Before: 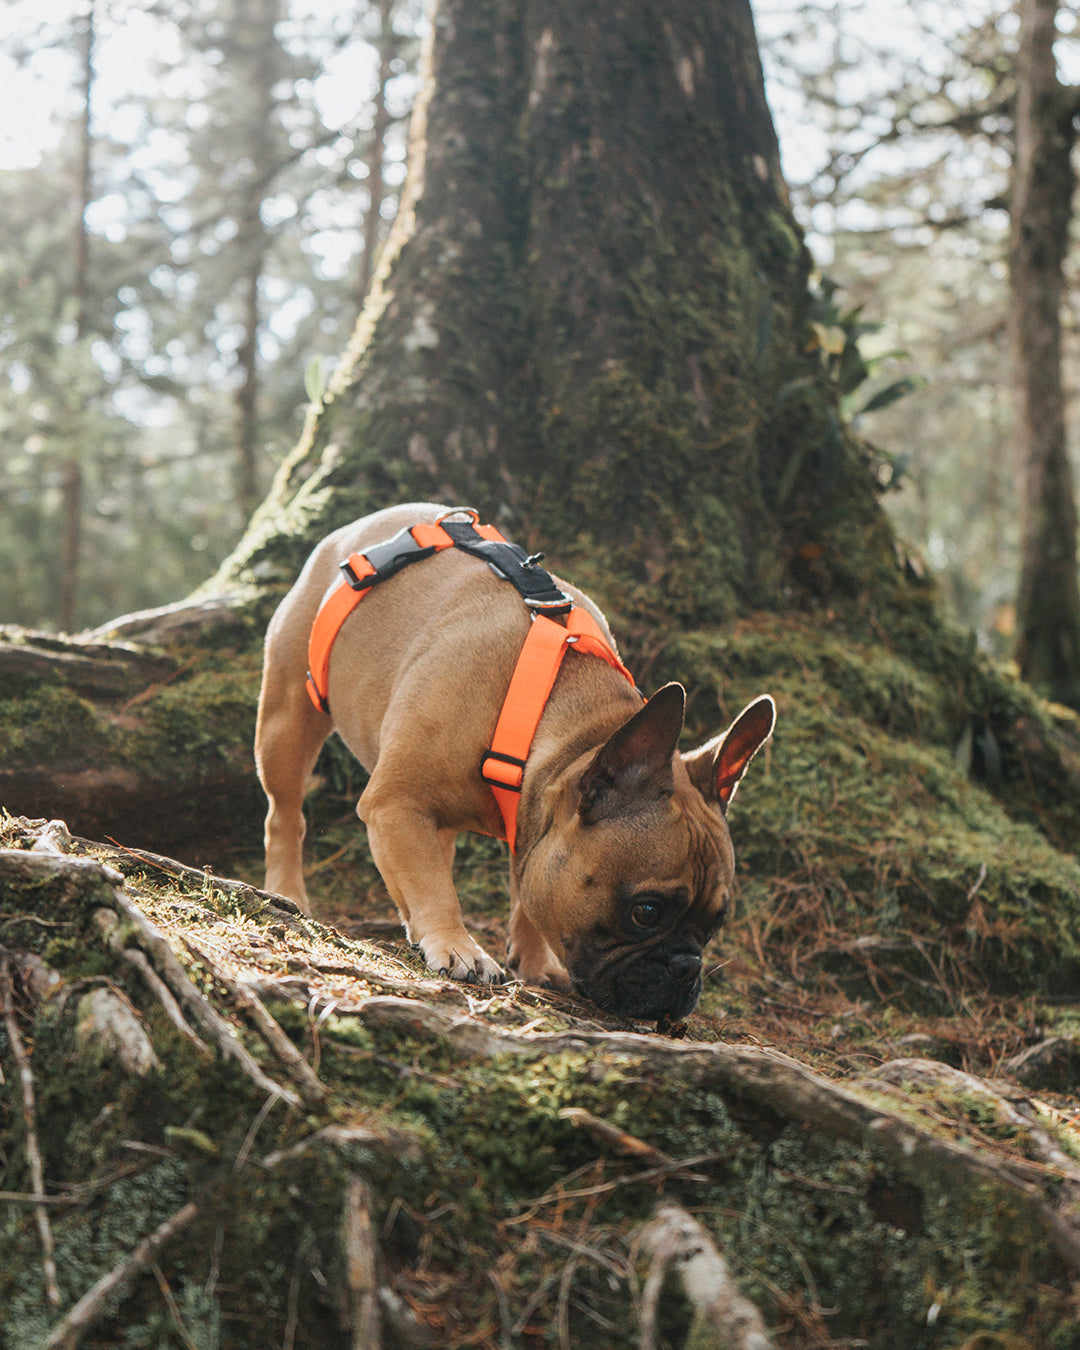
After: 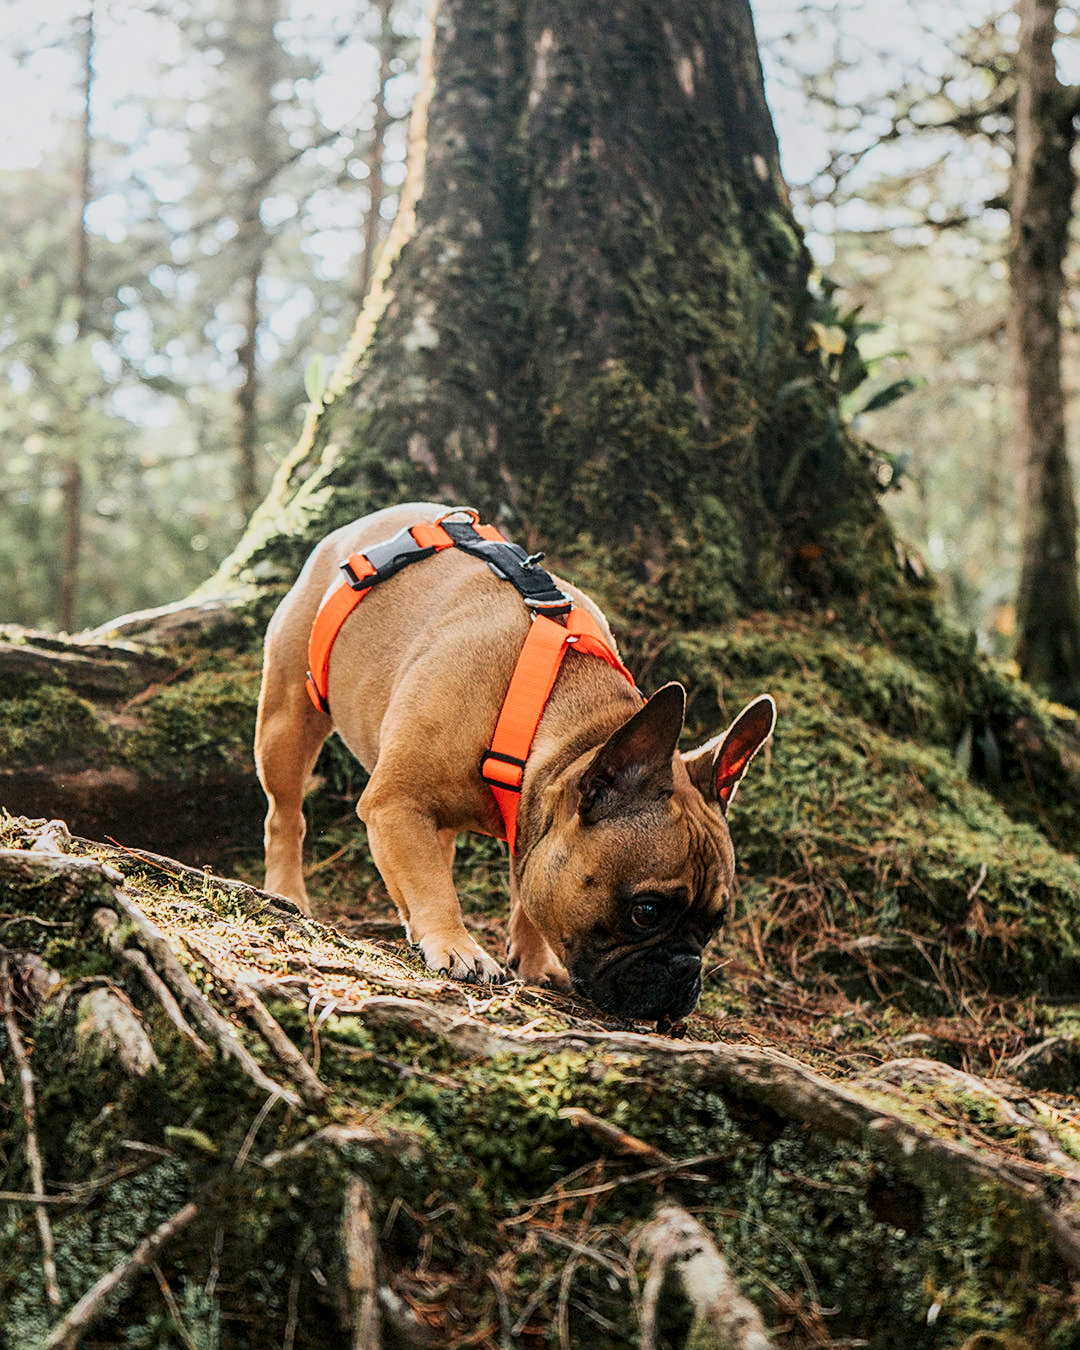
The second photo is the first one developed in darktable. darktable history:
contrast brightness saturation: contrast 0.188, brightness -0.102, saturation 0.211
sharpen: on, module defaults
local contrast: on, module defaults
filmic rgb: black relative exposure -7.15 EV, white relative exposure 5.35 EV, hardness 3.03, color science v6 (2022)
exposure: exposure 0.559 EV, compensate exposure bias true, compensate highlight preservation false
